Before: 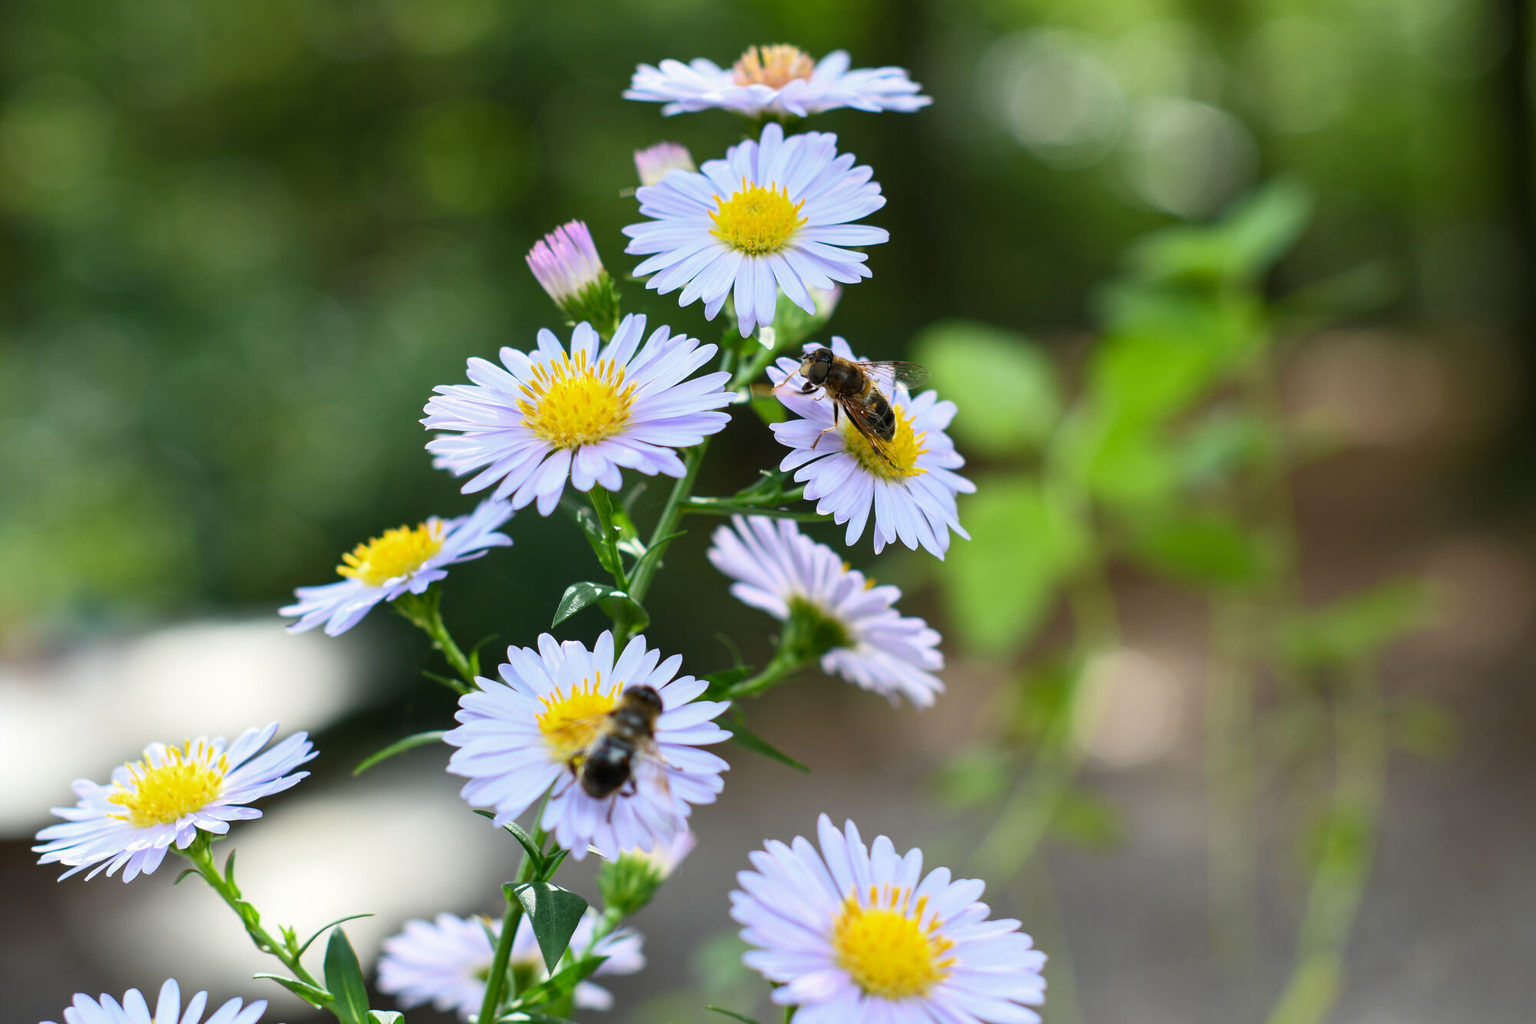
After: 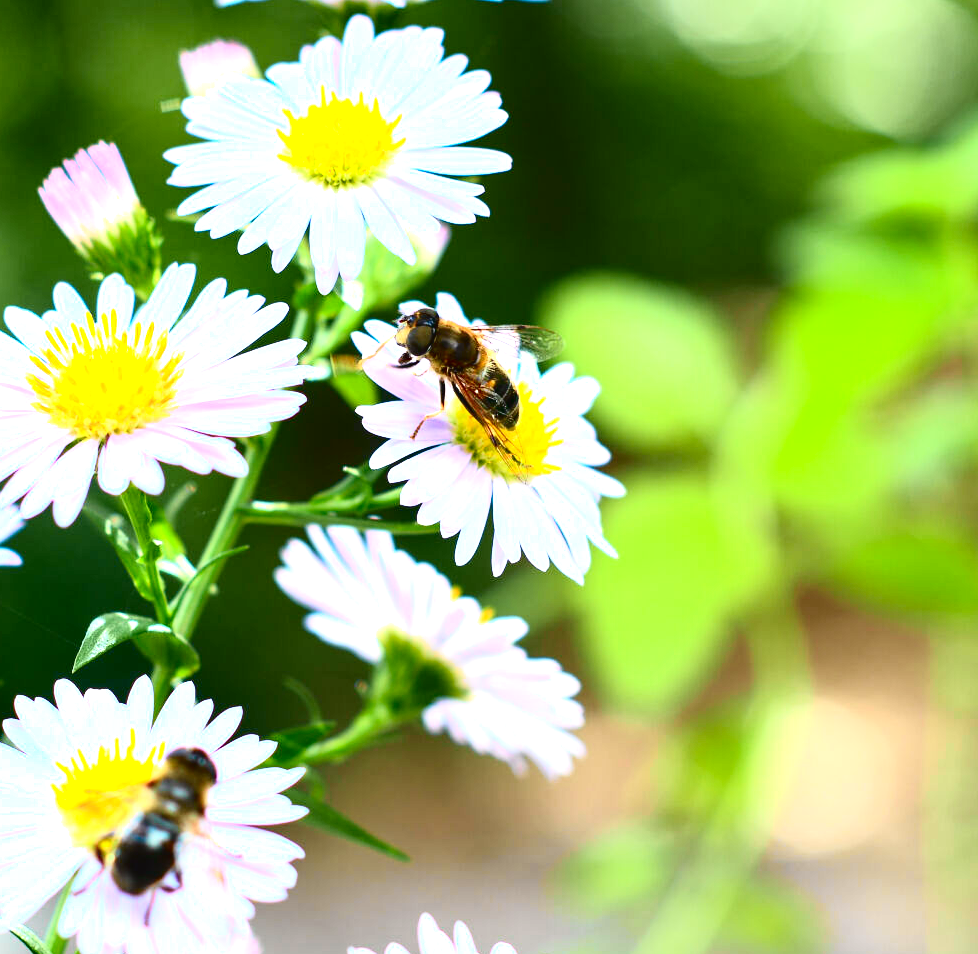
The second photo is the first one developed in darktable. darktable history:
exposure: black level correction 0, exposure 1.199 EV, compensate highlight preservation false
crop: left 32.349%, top 10.918%, right 18.725%, bottom 17.473%
tone curve: curves: ch0 [(0, 0.023) (0.137, 0.069) (0.249, 0.163) (0.487, 0.491) (0.778, 0.858) (0.896, 0.94) (1, 0.988)]; ch1 [(0, 0) (0.396, 0.369) (0.483, 0.459) (0.498, 0.5) (0.515, 0.517) (0.562, 0.6) (0.611, 0.667) (0.692, 0.744) (0.798, 0.863) (1, 1)]; ch2 [(0, 0) (0.426, 0.398) (0.483, 0.481) (0.503, 0.503) (0.526, 0.527) (0.549, 0.59) (0.62, 0.666) (0.705, 0.755) (0.985, 0.966)], color space Lab, independent channels, preserve colors none
